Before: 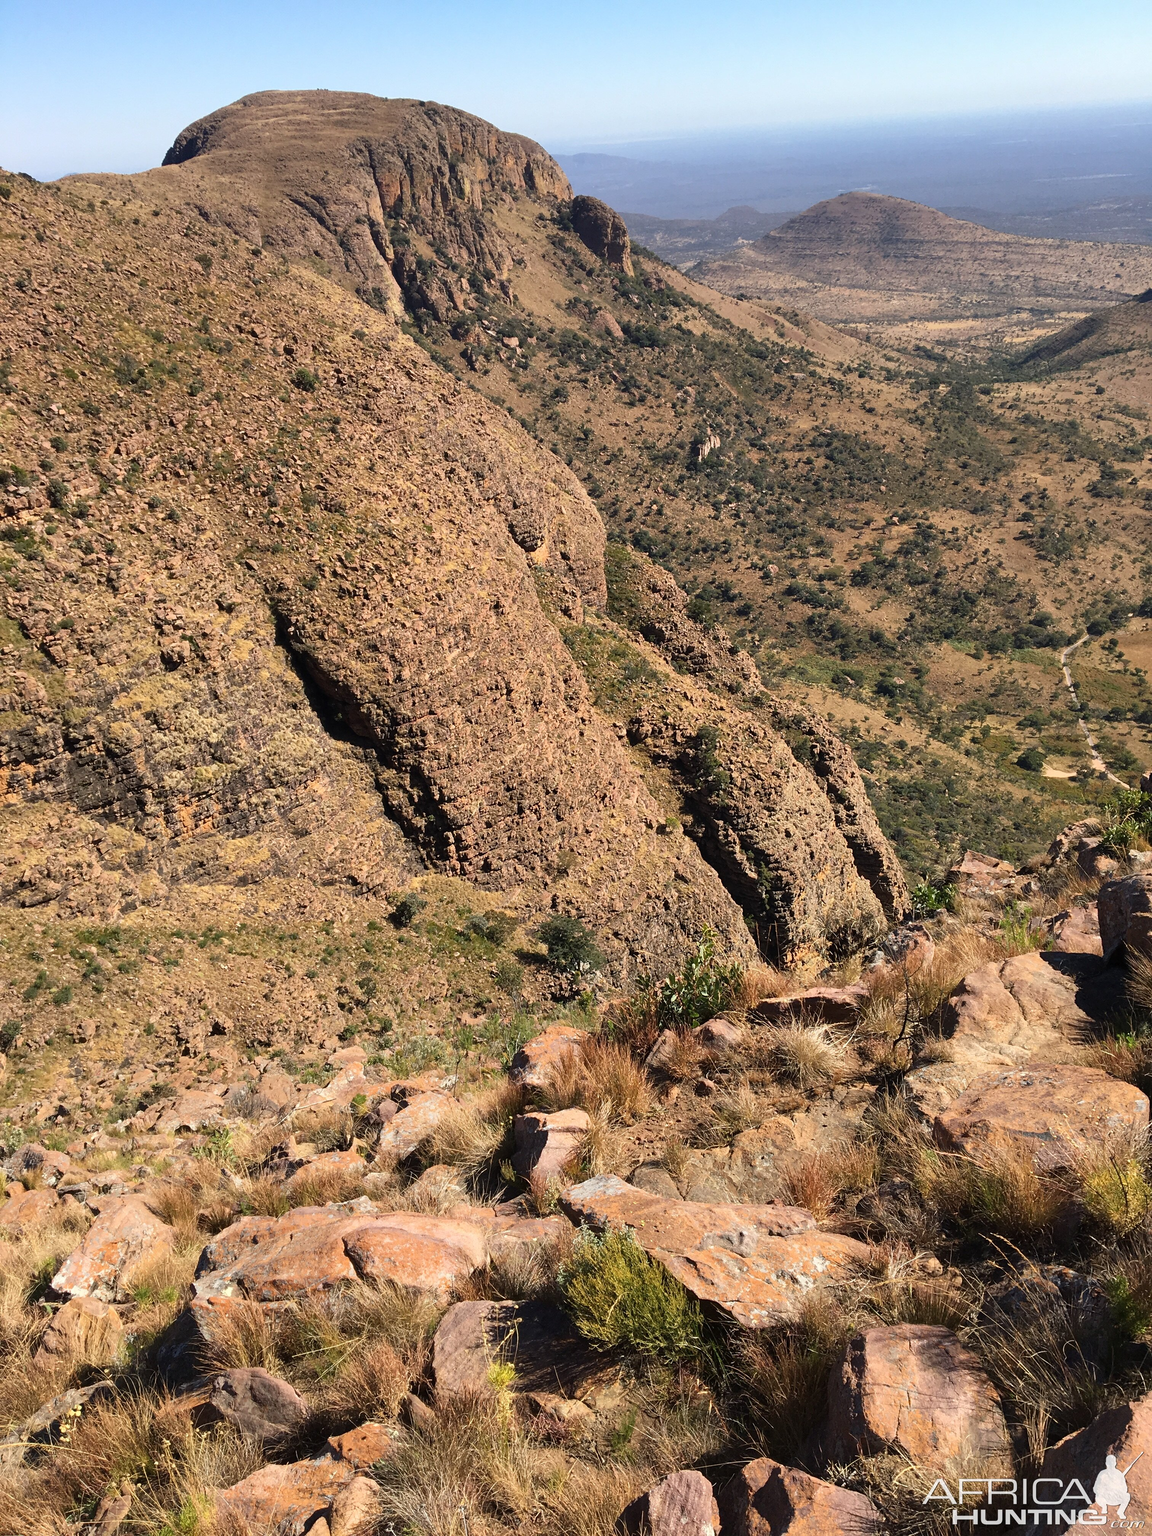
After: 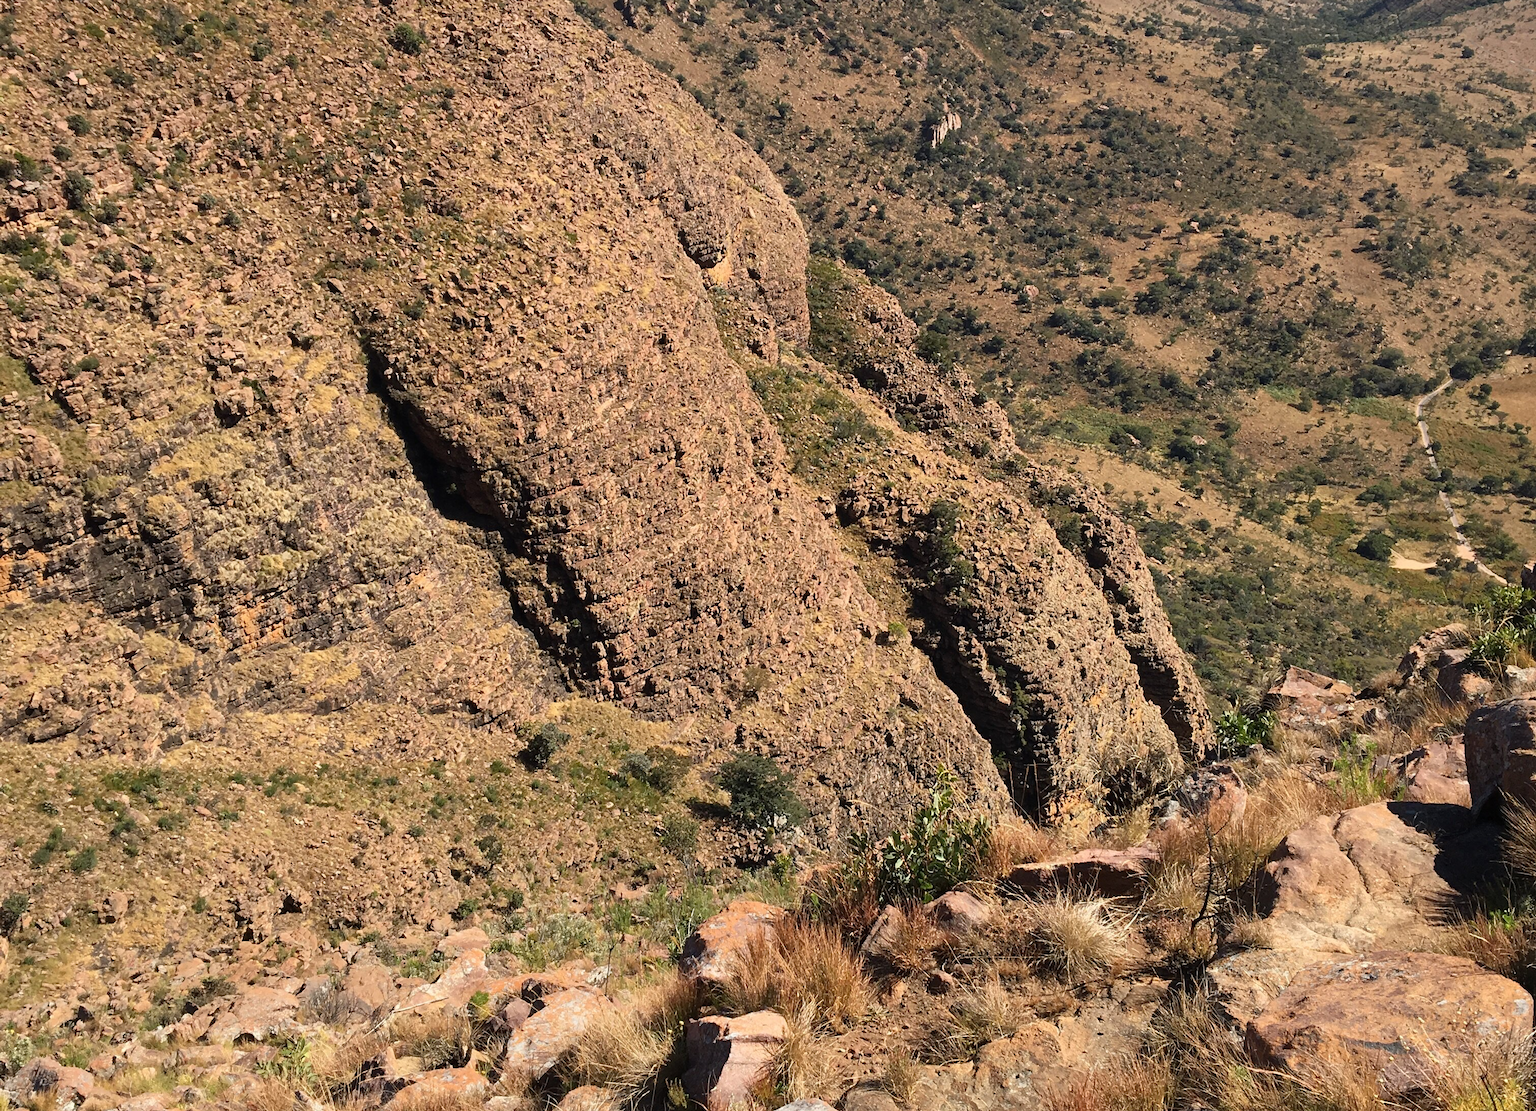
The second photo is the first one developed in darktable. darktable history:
crop and rotate: top 22.862%, bottom 22.895%
